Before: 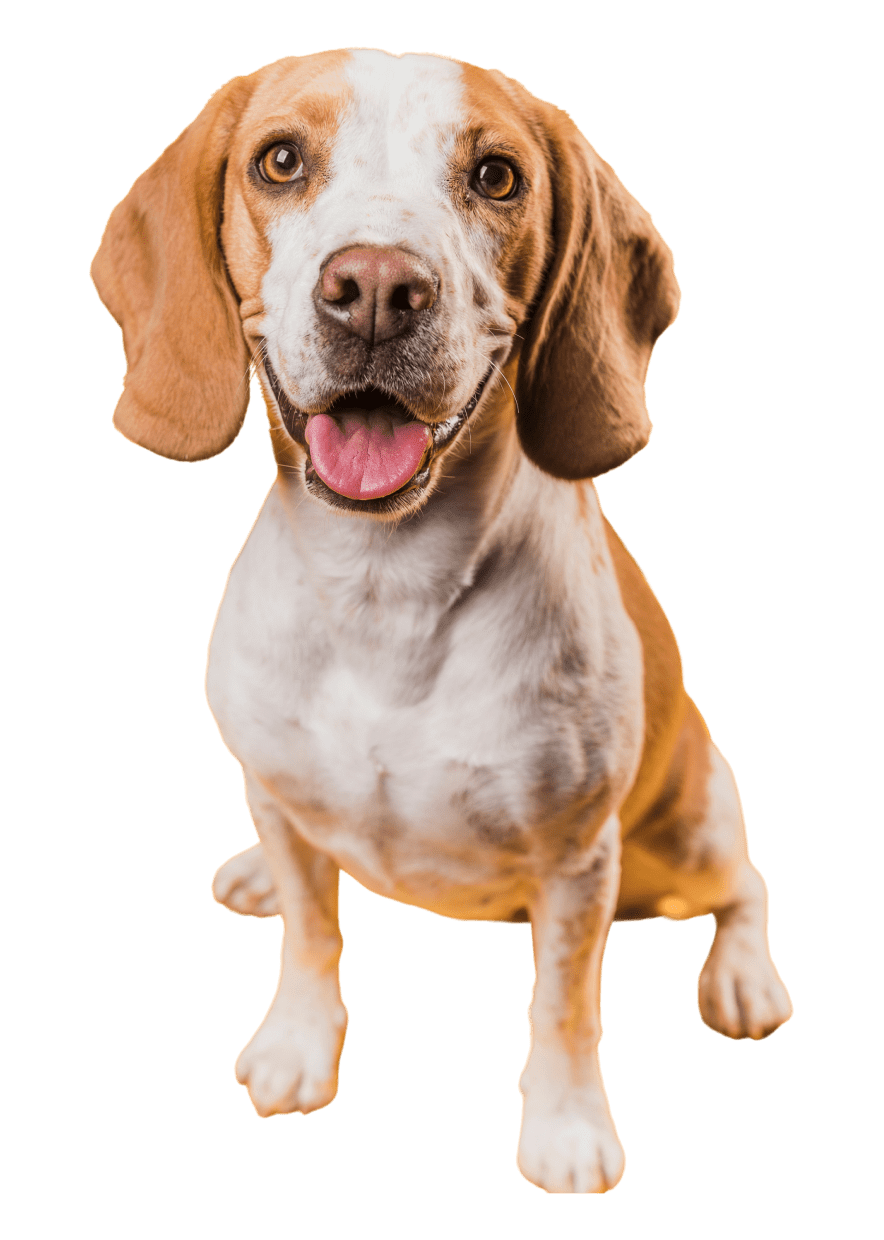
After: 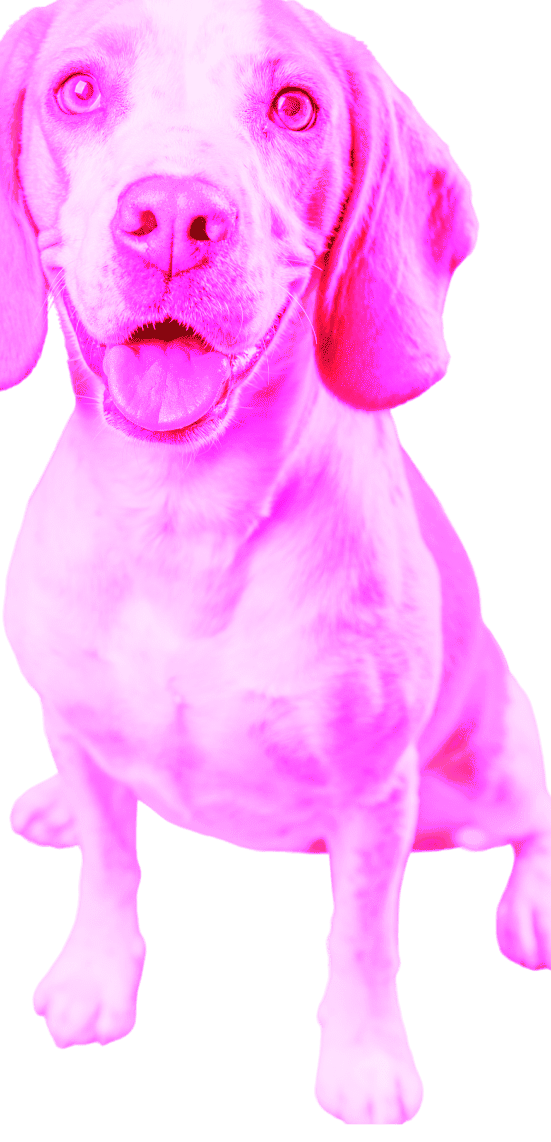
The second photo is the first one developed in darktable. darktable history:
white balance: red 8, blue 8
crop and rotate: left 22.918%, top 5.629%, right 14.711%, bottom 2.247%
